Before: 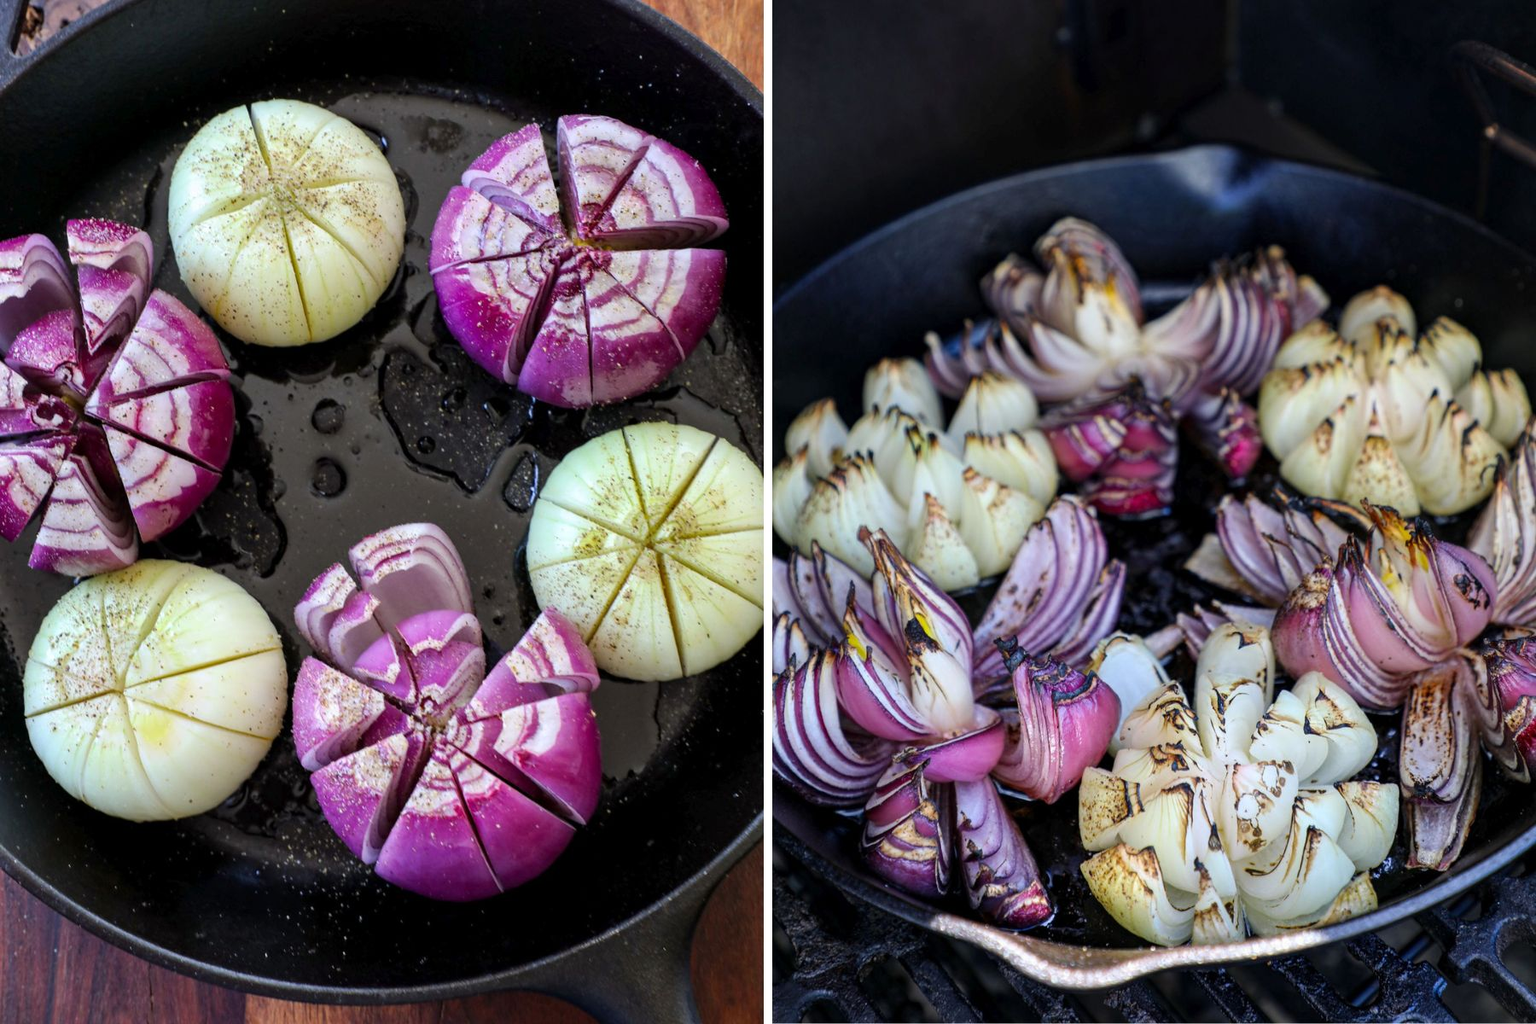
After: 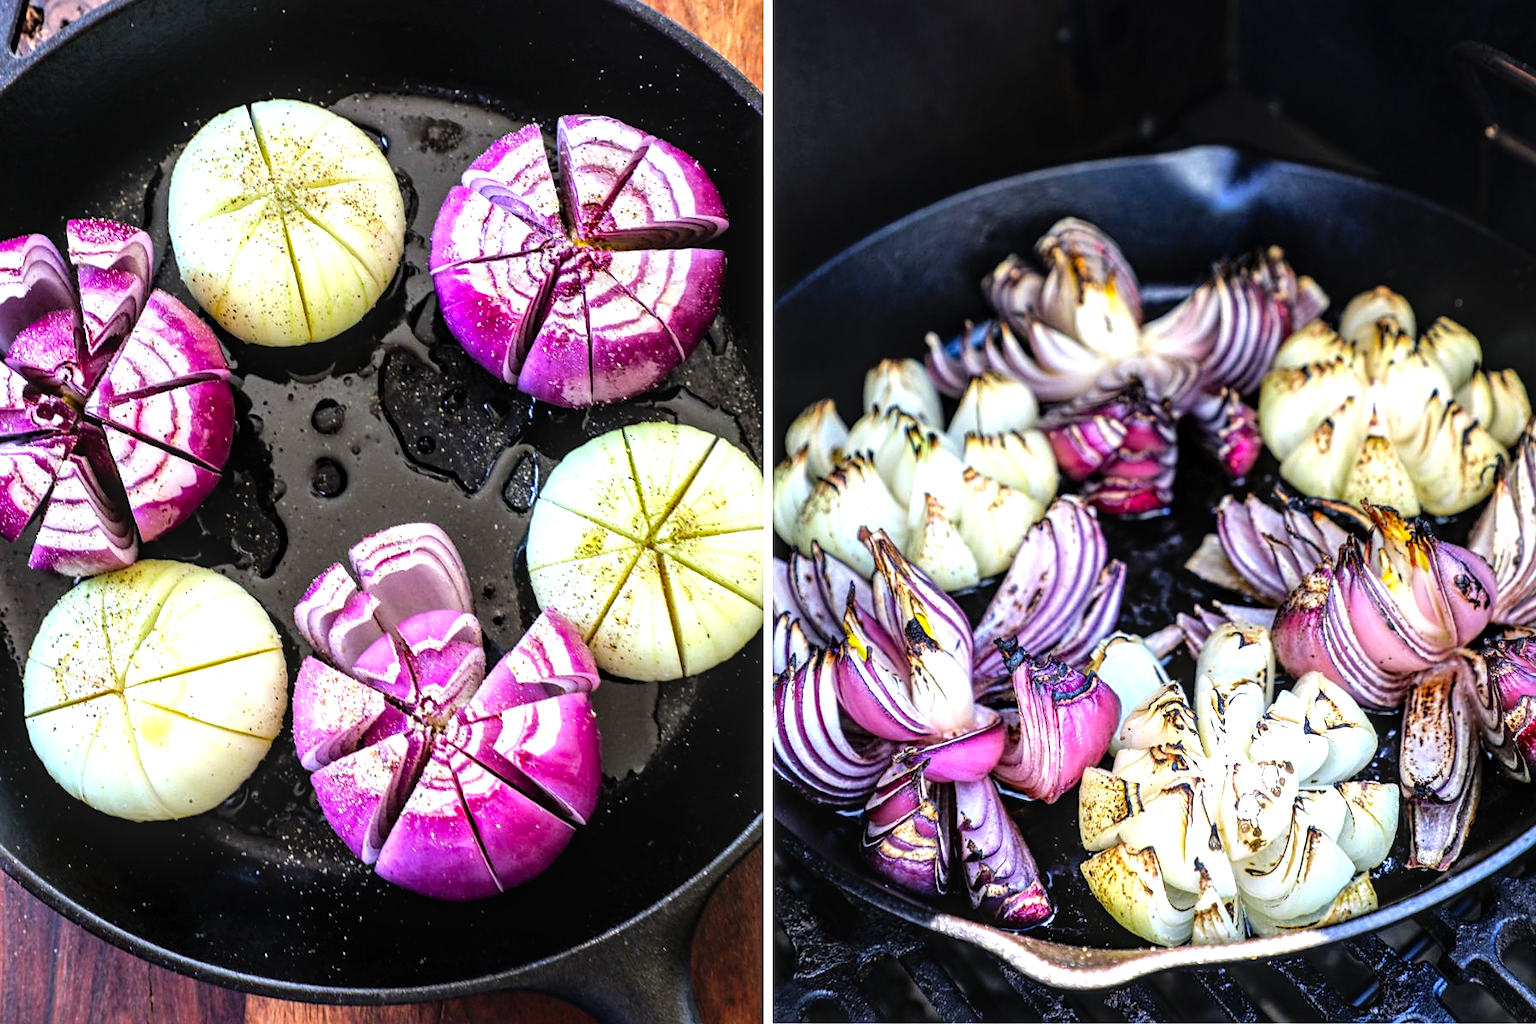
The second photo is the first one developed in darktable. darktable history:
tone equalizer: -8 EV -1.08 EV, -7 EV -1.01 EV, -6 EV -0.9 EV, -5 EV -0.579 EV, -3 EV 0.566 EV, -2 EV 0.877 EV, -1 EV 1 EV, +0 EV 1.05 EV
contrast brightness saturation: saturation 0.183
sharpen: amount 0.211
local contrast: detail 130%
